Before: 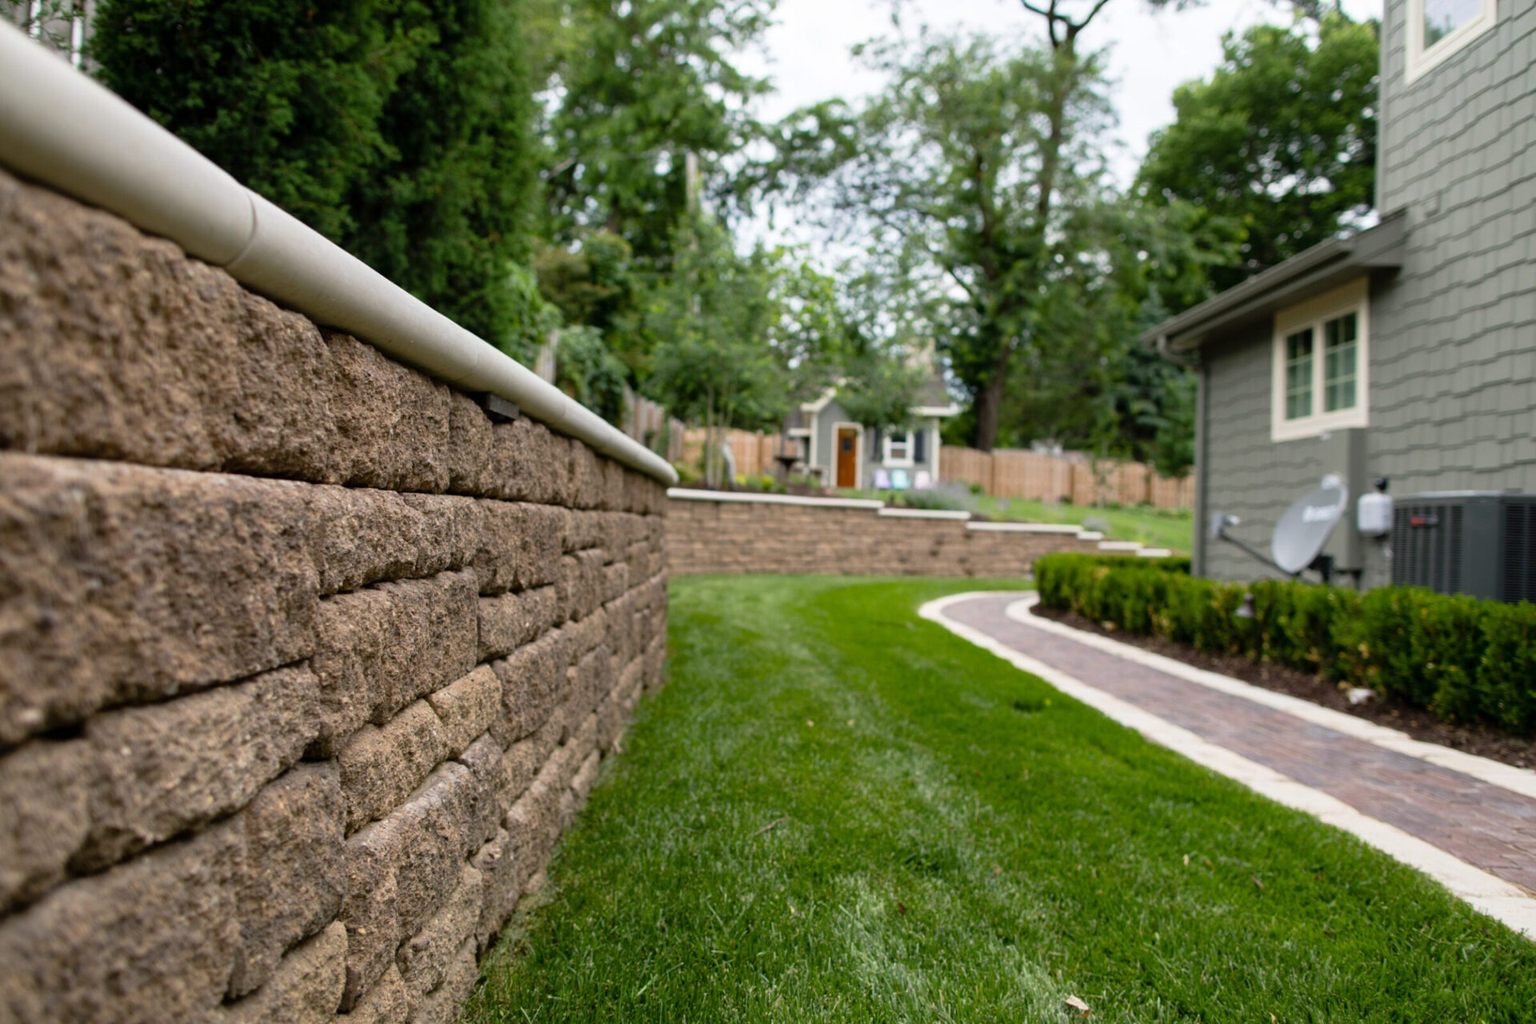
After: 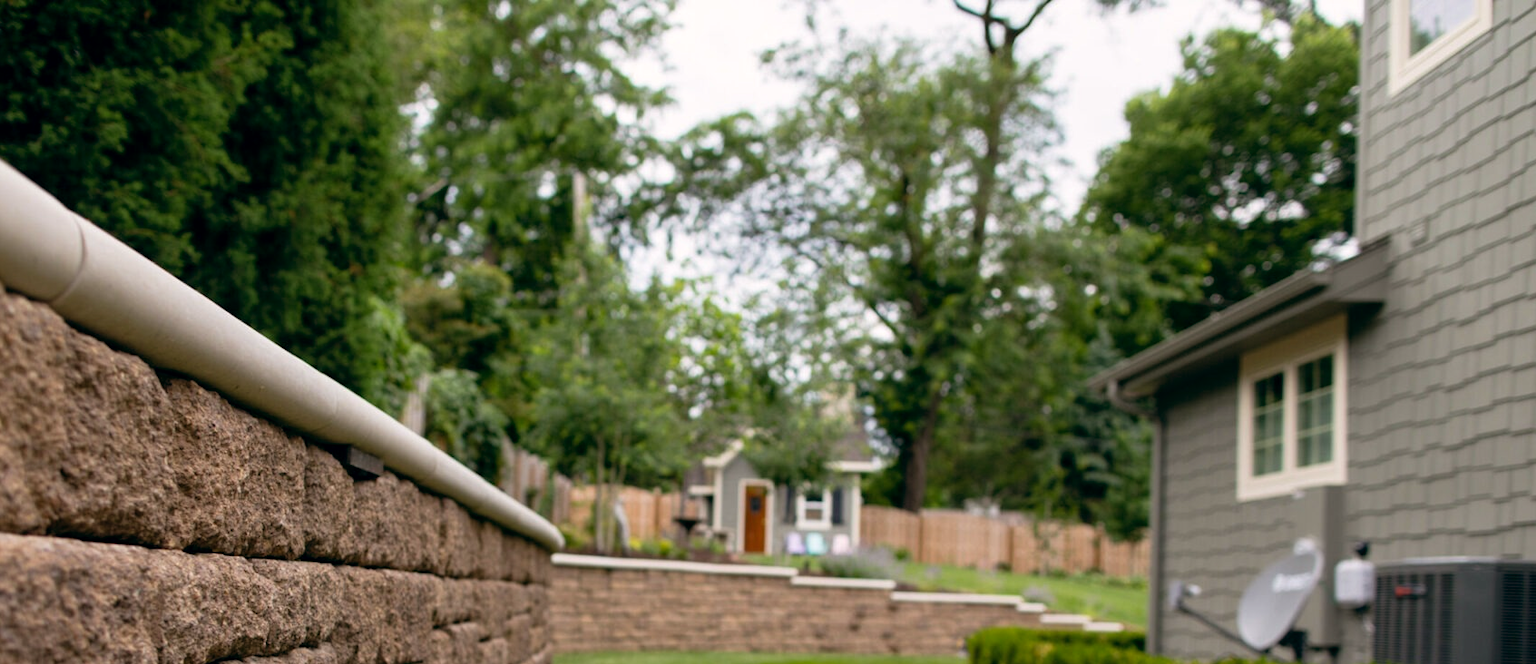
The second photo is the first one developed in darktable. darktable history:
tone equalizer: on, module defaults
color balance: lift [0.998, 0.998, 1.001, 1.002], gamma [0.995, 1.025, 0.992, 0.975], gain [0.995, 1.02, 0.997, 0.98]
crop and rotate: left 11.812%, bottom 42.776%
